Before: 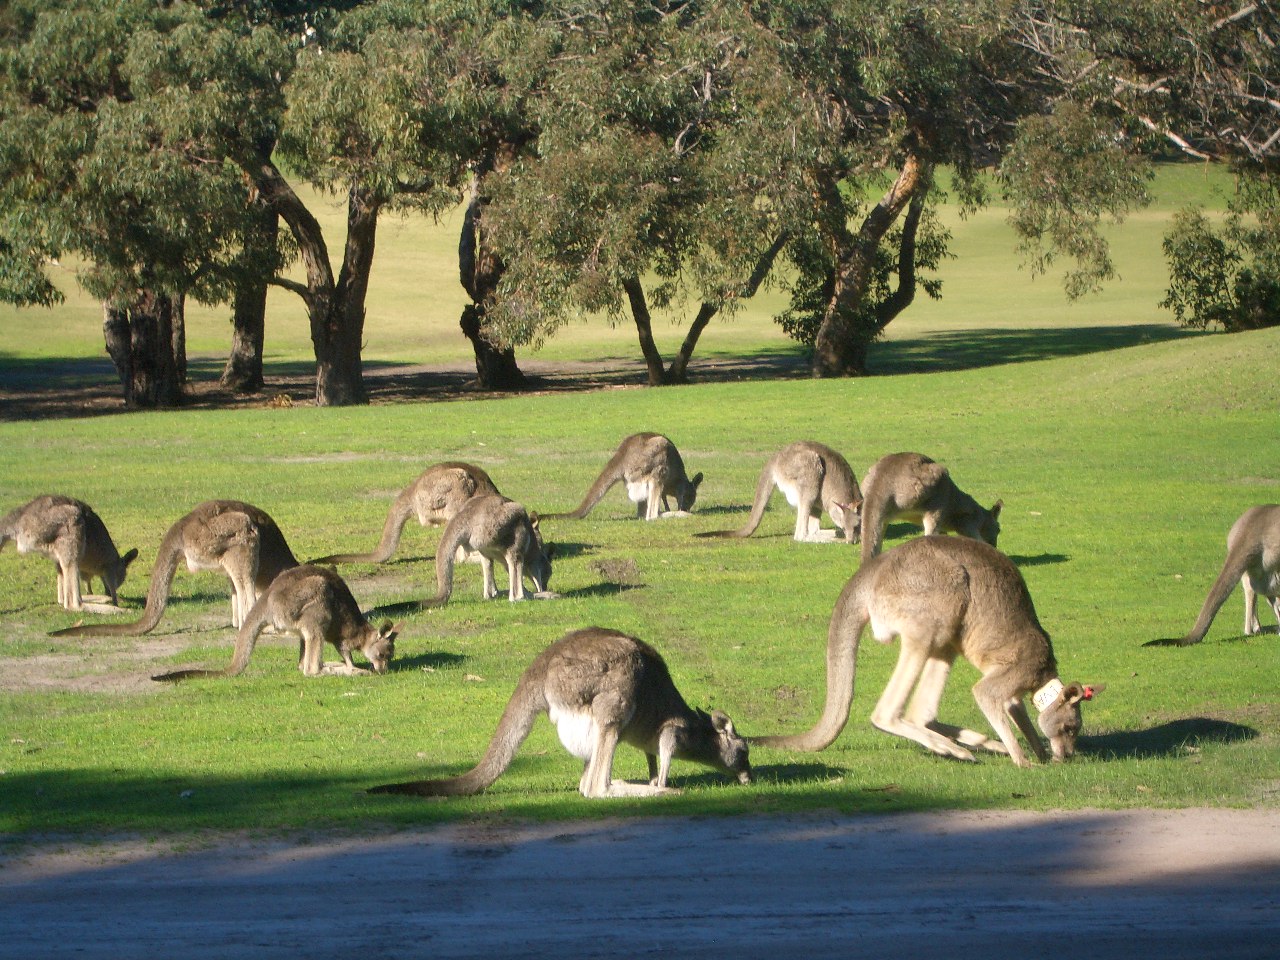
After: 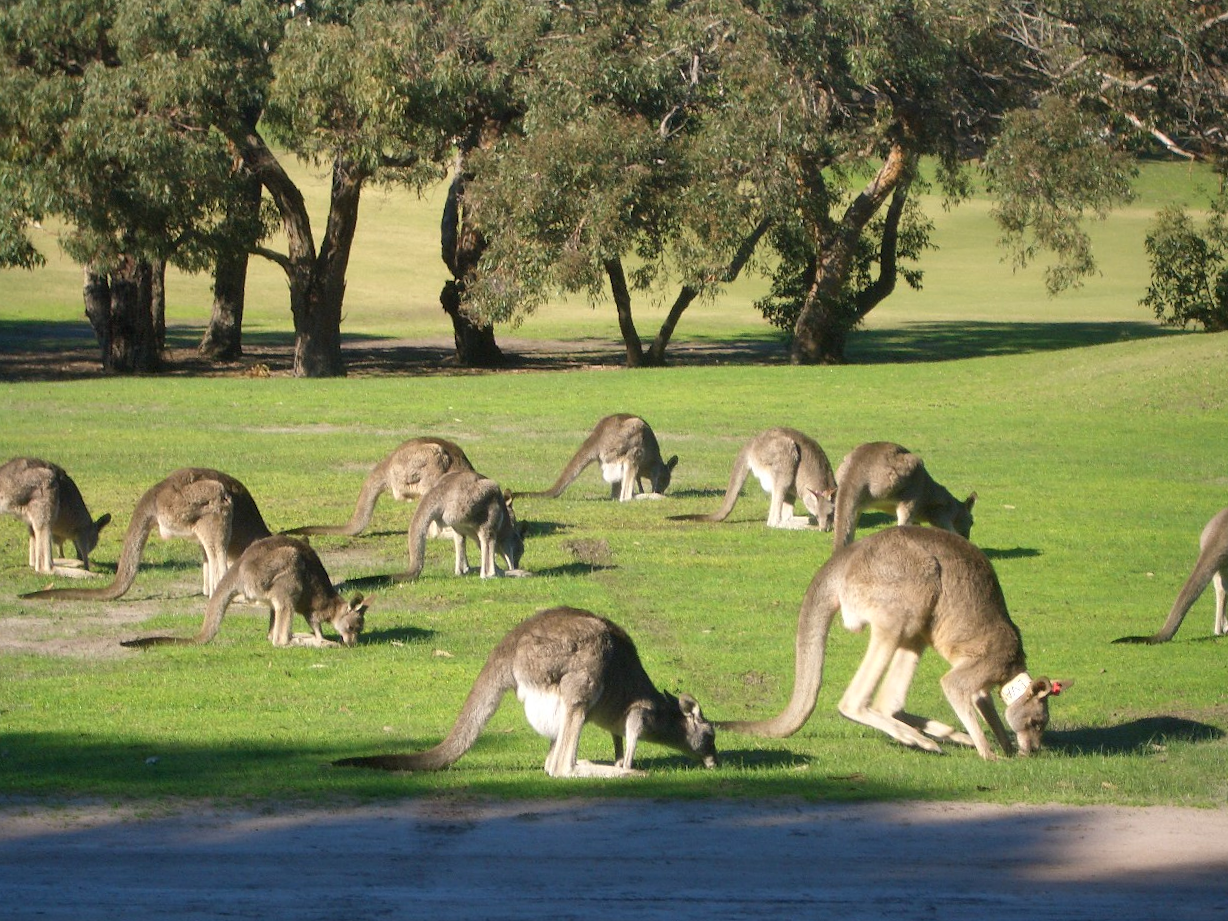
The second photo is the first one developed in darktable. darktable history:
crop and rotate: angle -1.81°
